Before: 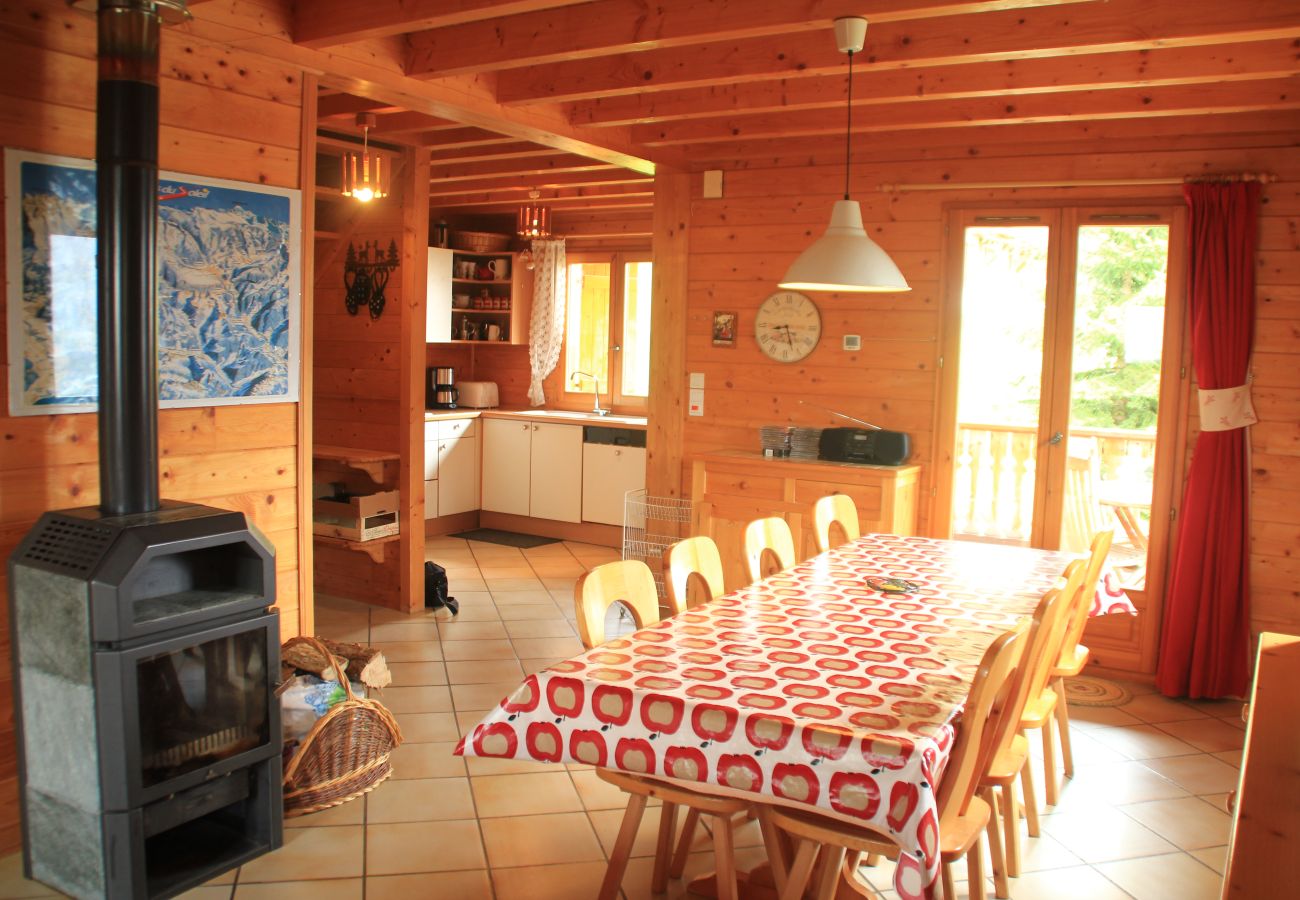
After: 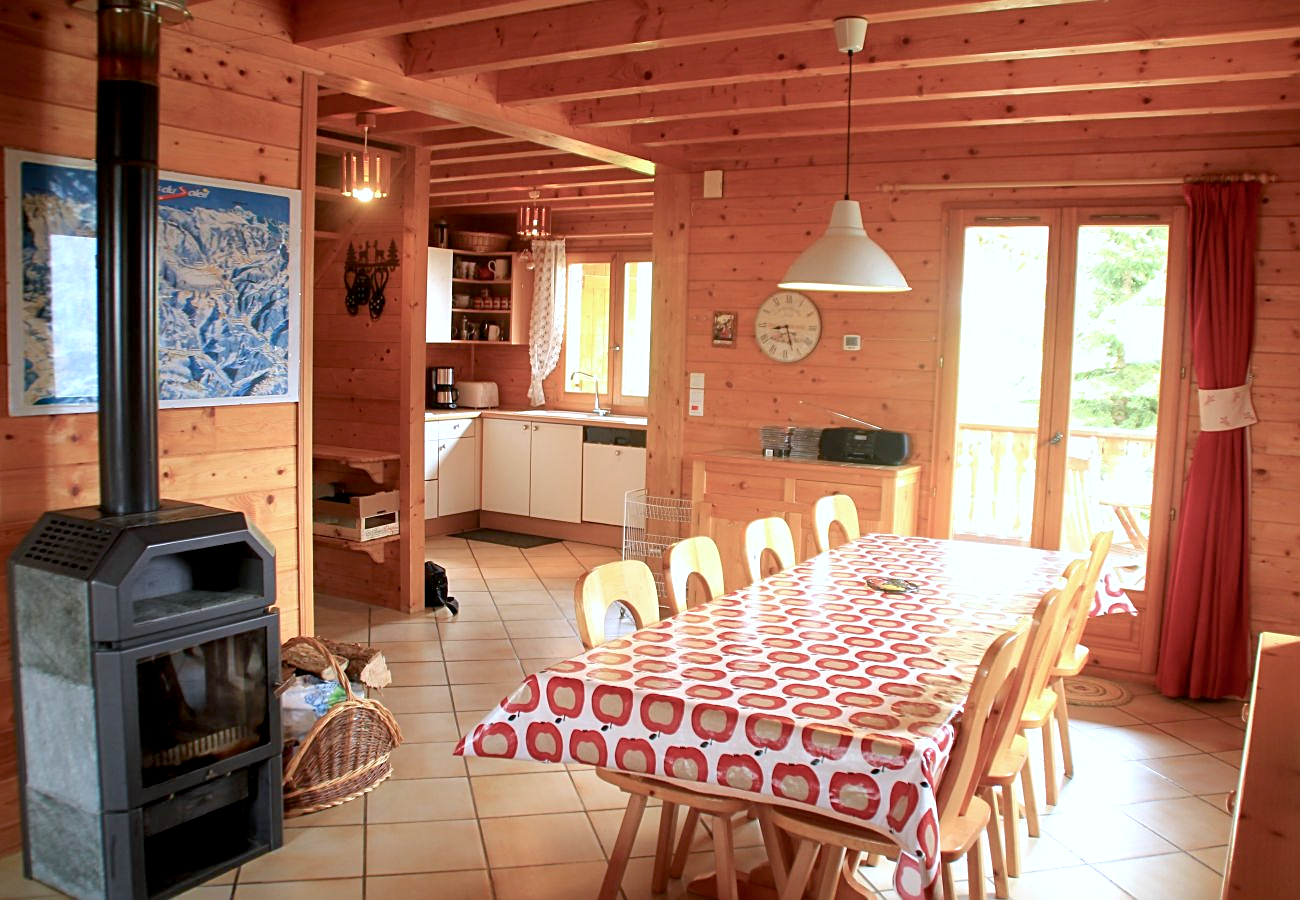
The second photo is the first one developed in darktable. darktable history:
sharpen: on, module defaults
exposure: black level correction 0.007, exposure 0.098 EV, compensate highlight preservation false
color calibration: illuminant custom, x 0.371, y 0.382, temperature 4283.1 K, gamut compression 2.98
